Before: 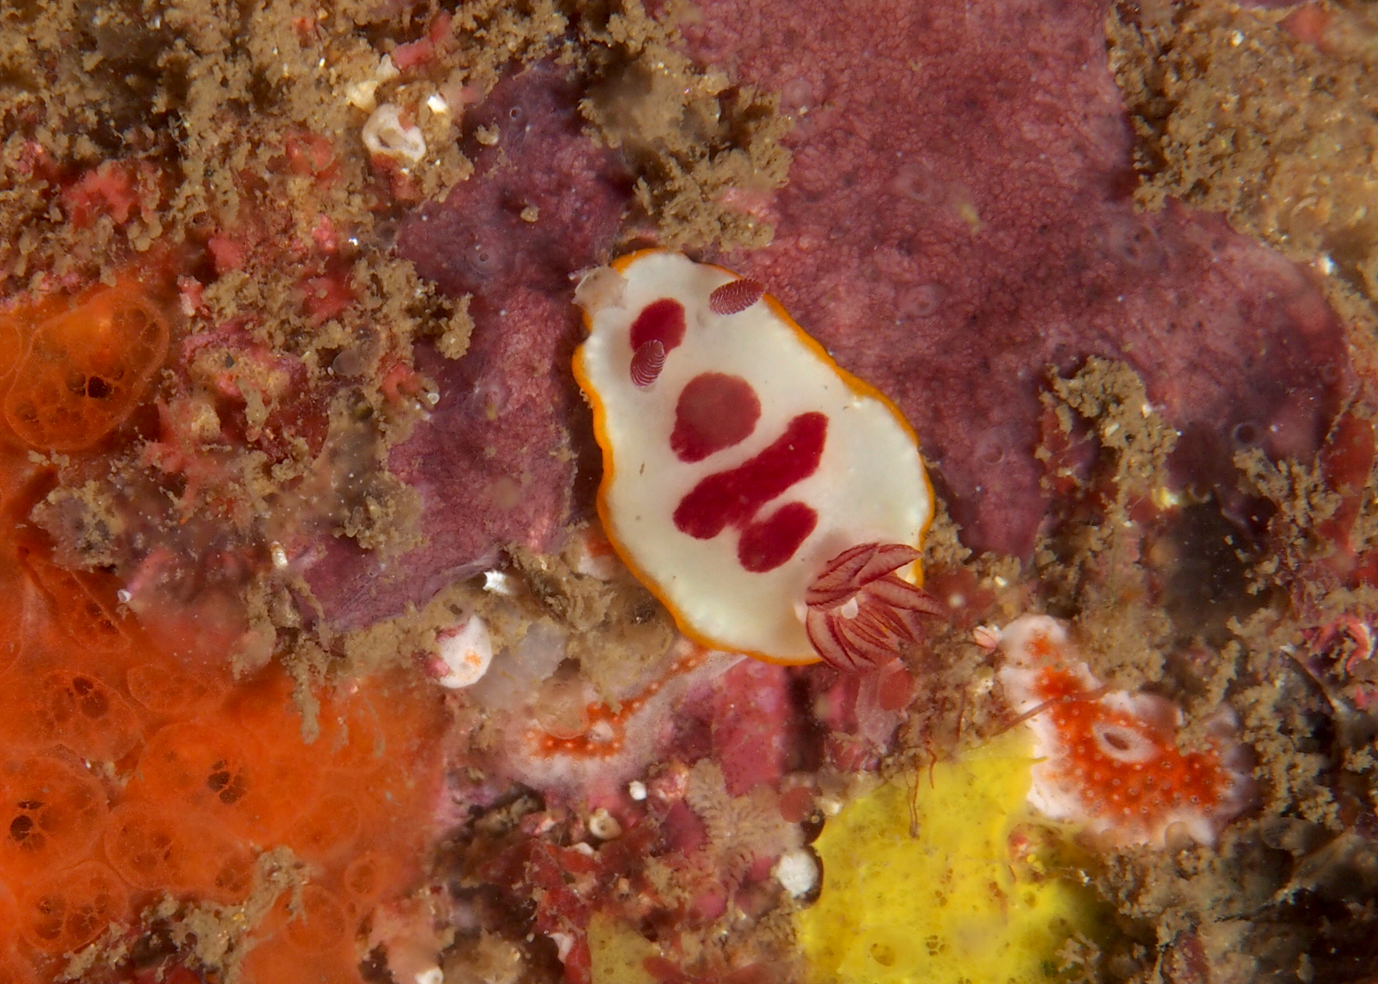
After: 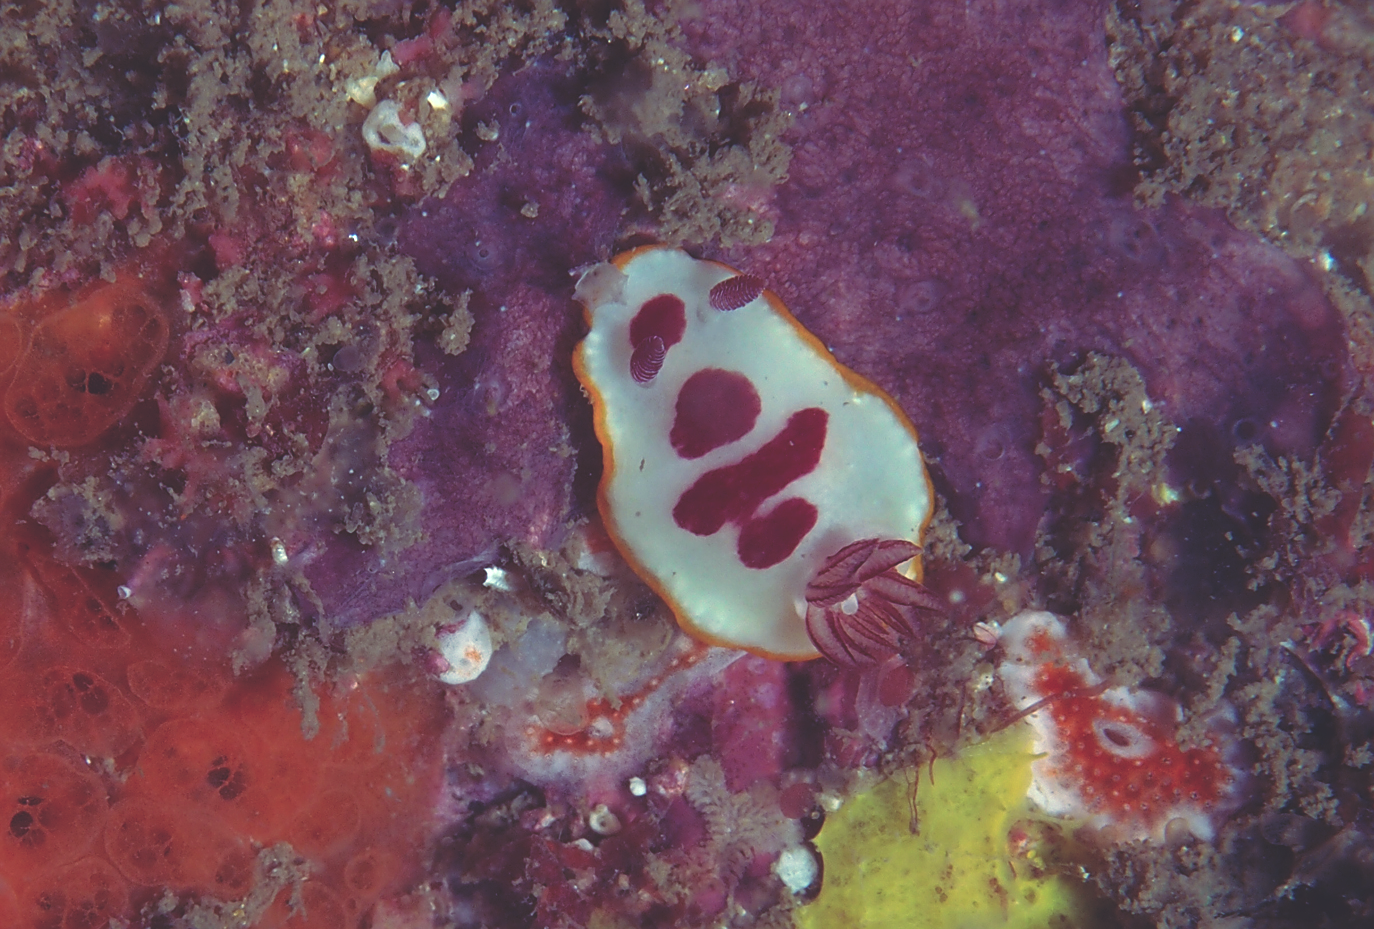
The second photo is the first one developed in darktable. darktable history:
crop: top 0.448%, right 0.264%, bottom 5.045%
sharpen: on, module defaults
rgb curve: curves: ch0 [(0, 0.186) (0.314, 0.284) (0.576, 0.466) (0.805, 0.691) (0.936, 0.886)]; ch1 [(0, 0.186) (0.314, 0.284) (0.581, 0.534) (0.771, 0.746) (0.936, 0.958)]; ch2 [(0, 0.216) (0.275, 0.39) (1, 1)], mode RGB, independent channels, compensate middle gray true, preserve colors none
